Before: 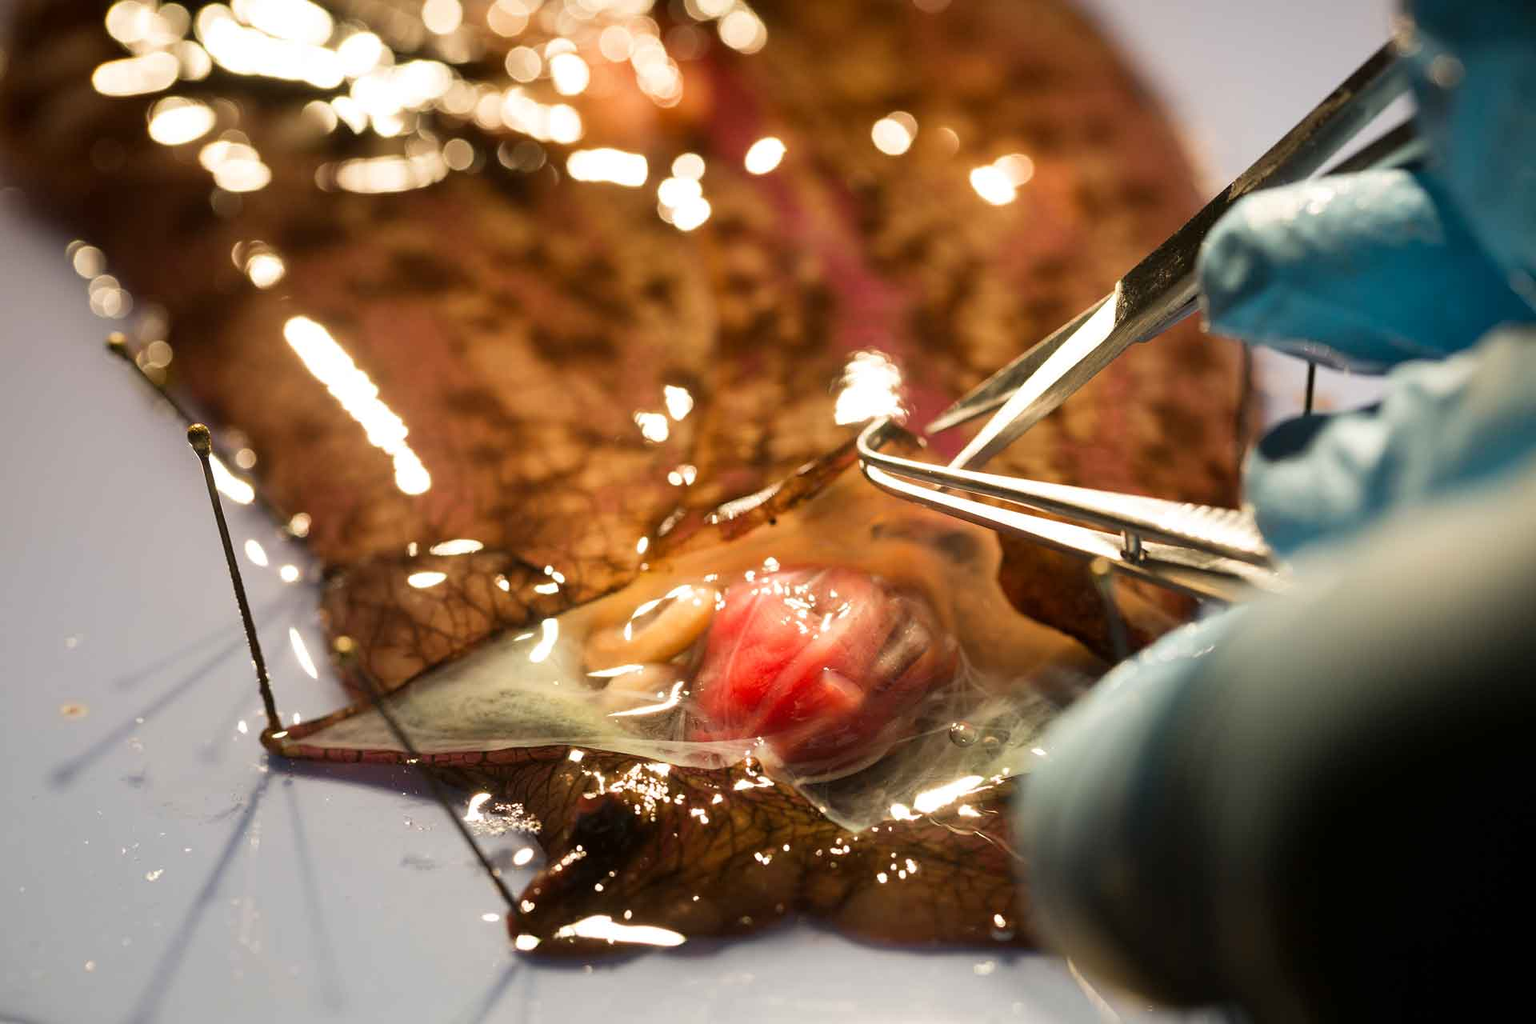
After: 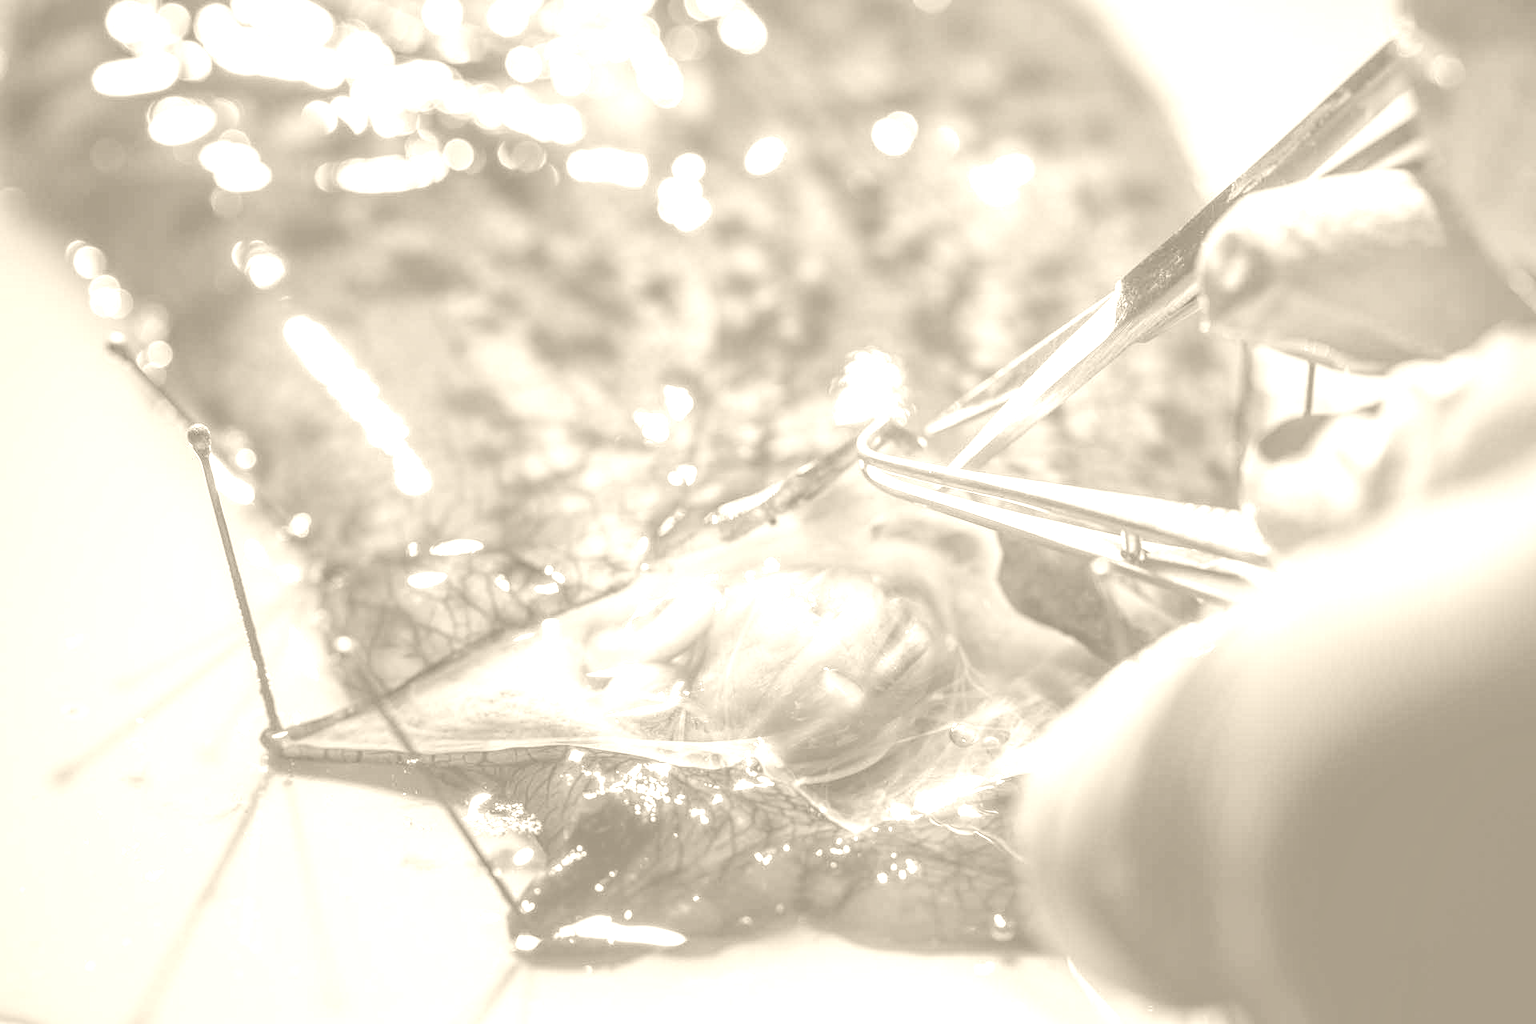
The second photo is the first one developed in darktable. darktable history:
colorize: hue 36°, saturation 71%, lightness 80.79%
exposure: compensate exposure bias true, compensate highlight preservation false
local contrast: highlights 12%, shadows 38%, detail 183%, midtone range 0.471
